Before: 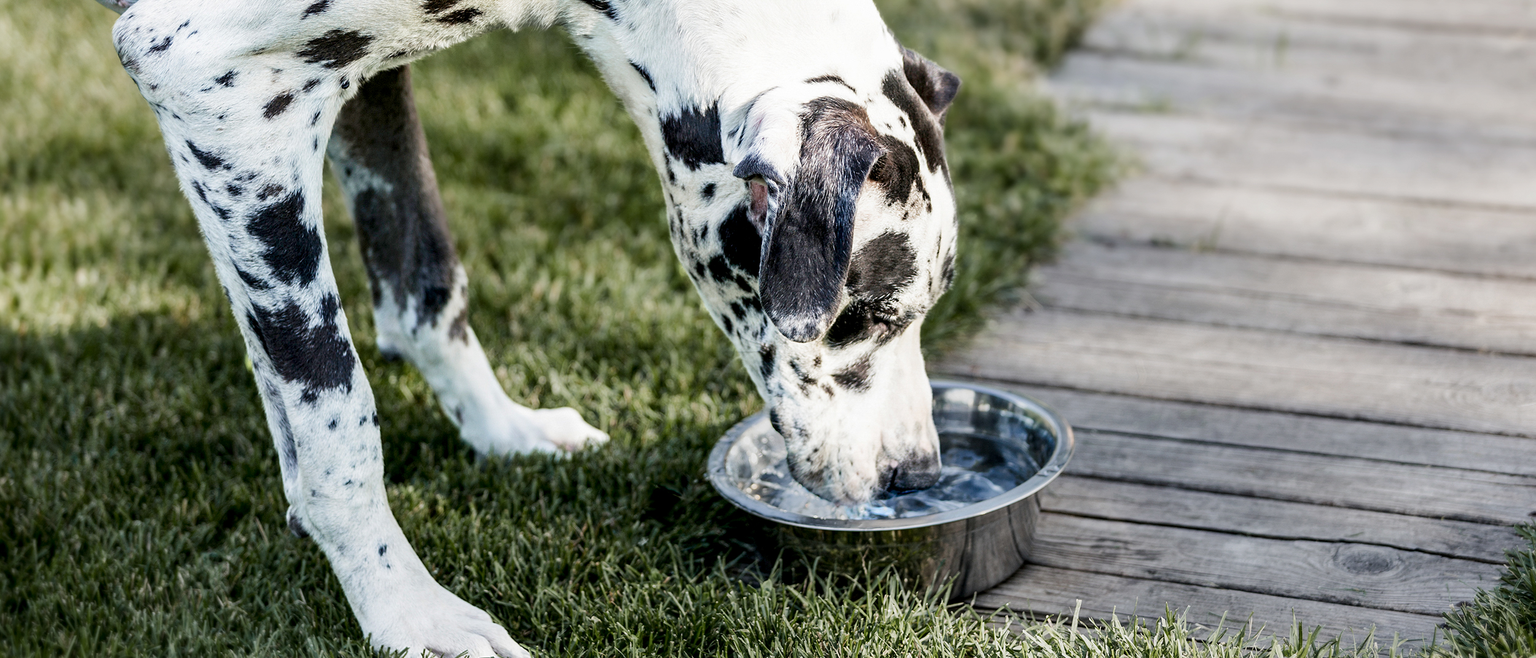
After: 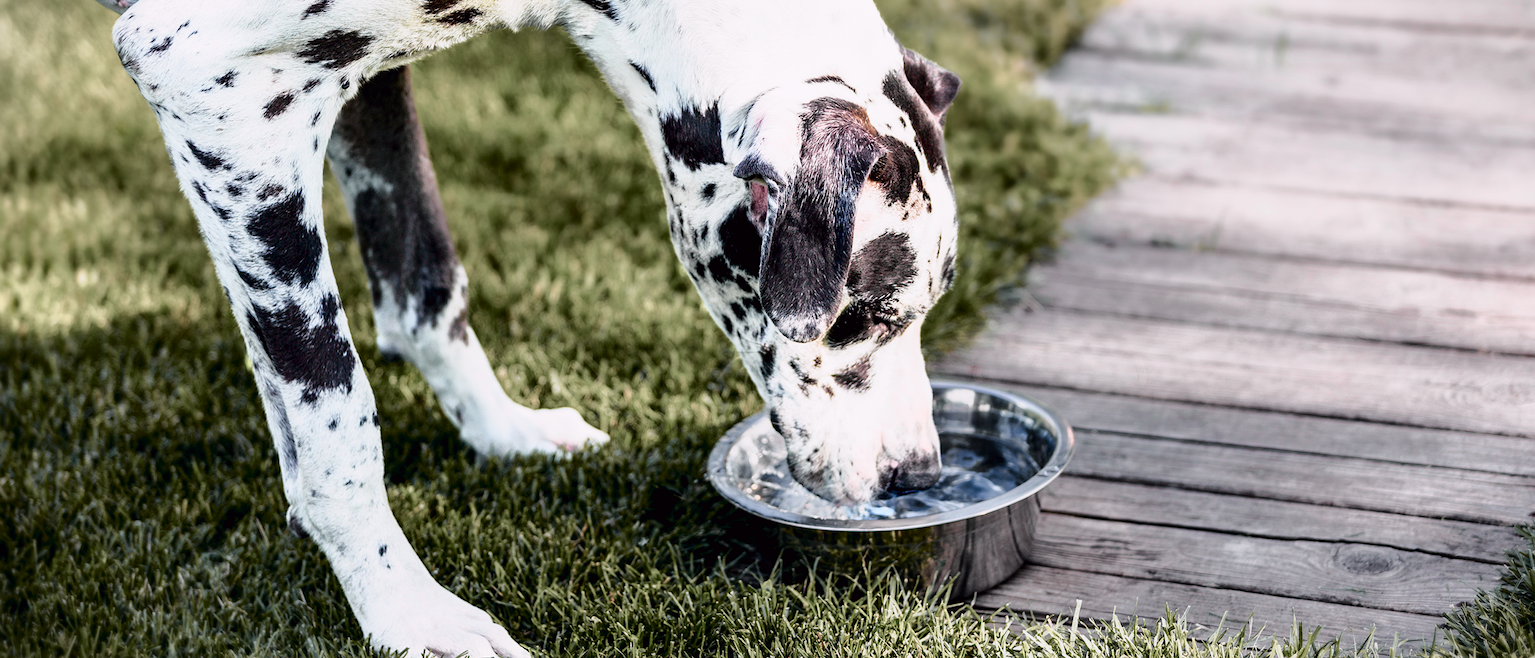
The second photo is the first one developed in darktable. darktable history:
vignetting: fall-off start 100.6%, width/height ratio 1.323
tone curve: curves: ch0 [(0, 0) (0.105, 0.068) (0.195, 0.162) (0.283, 0.283) (0.384, 0.404) (0.485, 0.531) (0.638, 0.681) (0.795, 0.879) (1, 0.977)]; ch1 [(0, 0) (0.161, 0.092) (0.35, 0.33) (0.379, 0.401) (0.456, 0.469) (0.498, 0.506) (0.521, 0.549) (0.58, 0.624) (0.635, 0.671) (1, 1)]; ch2 [(0, 0) (0.371, 0.362) (0.437, 0.437) (0.483, 0.484) (0.53, 0.515) (0.56, 0.58) (0.622, 0.606) (1, 1)], color space Lab, independent channels, preserve colors none
